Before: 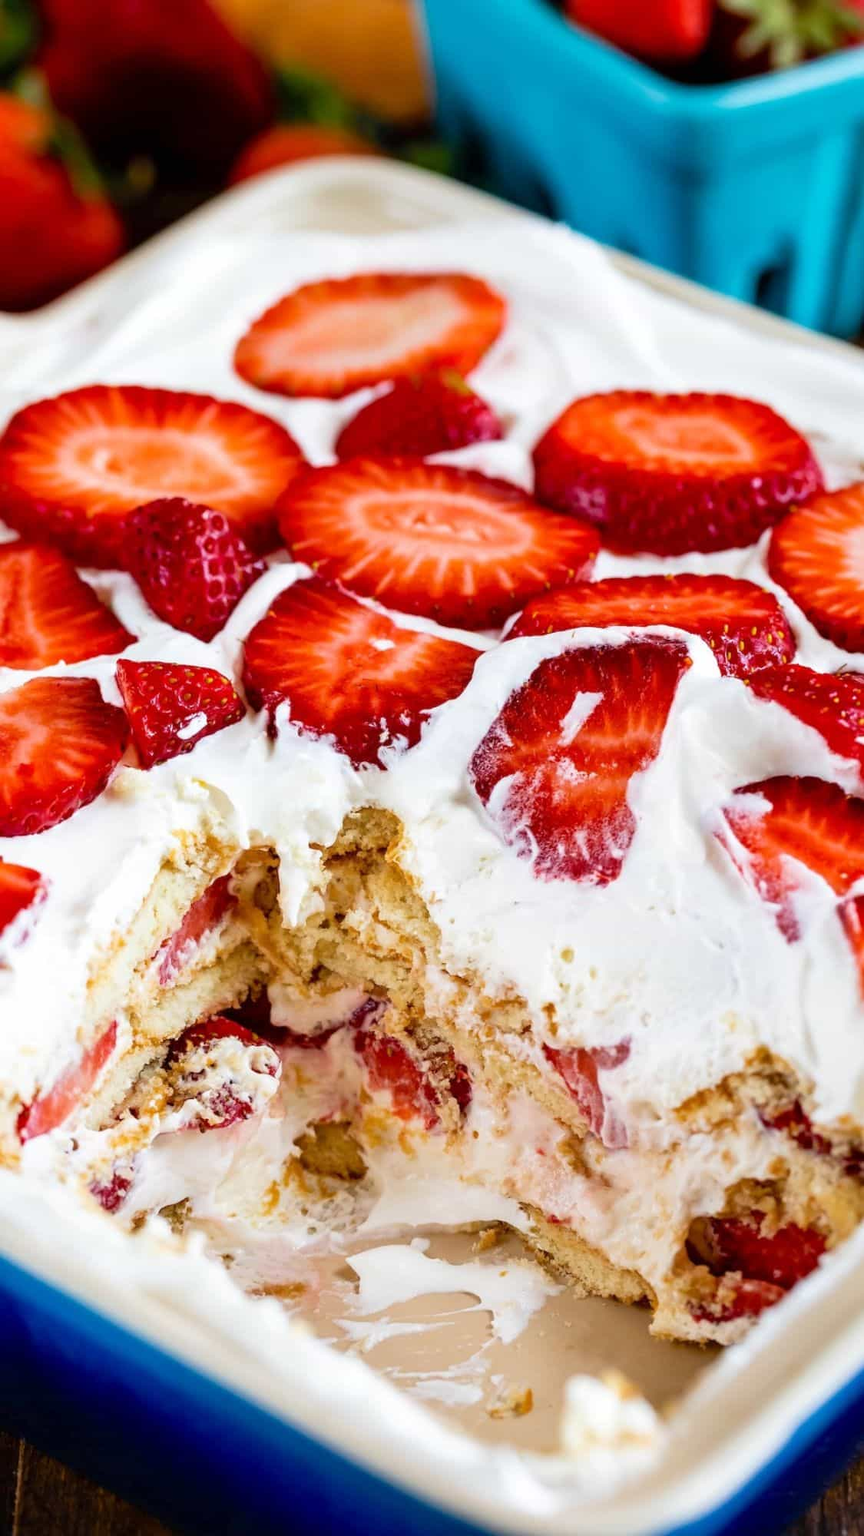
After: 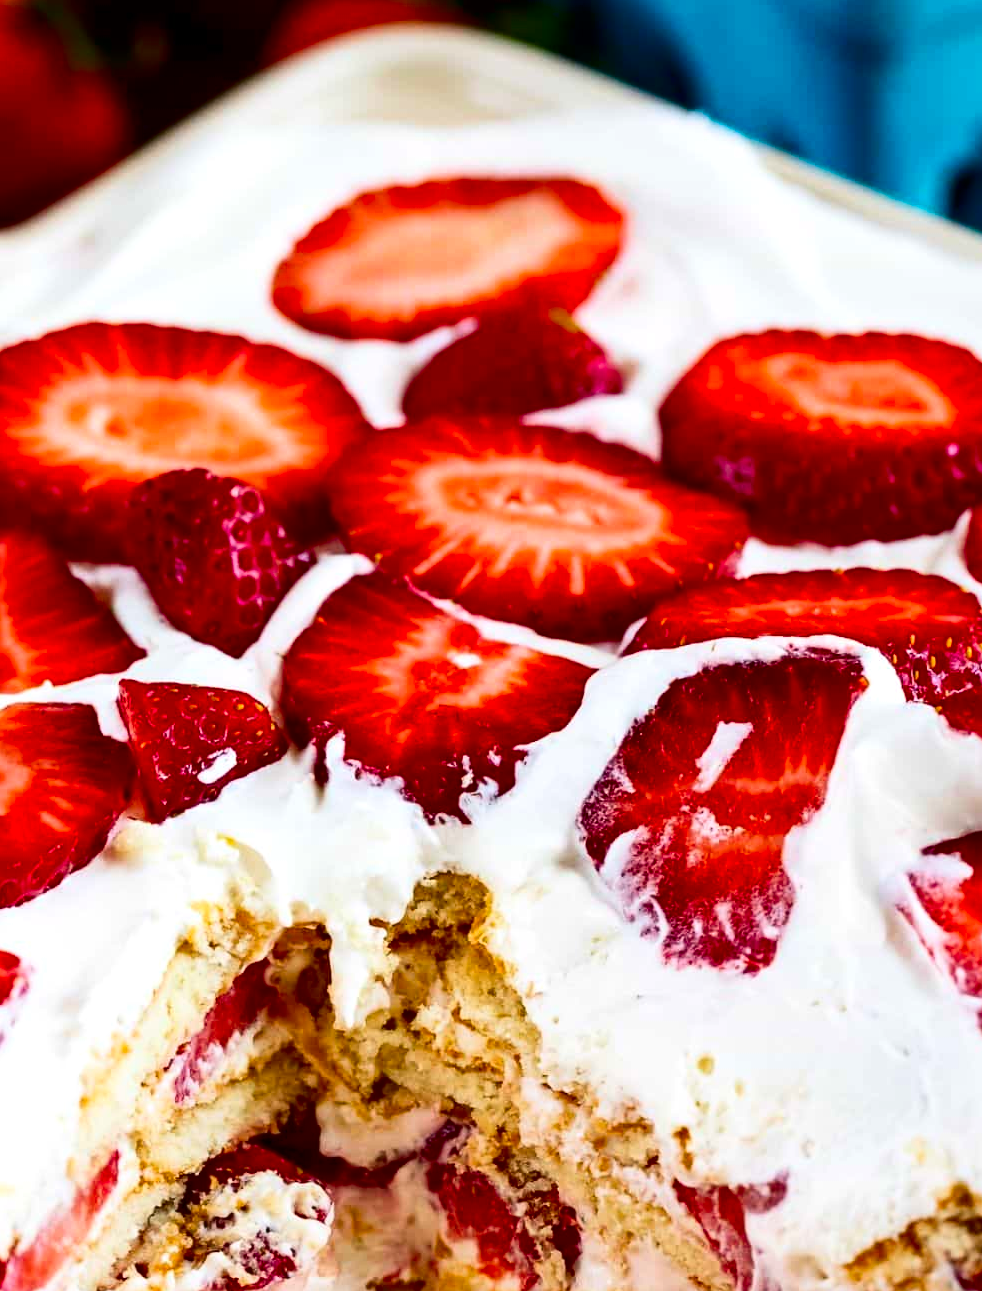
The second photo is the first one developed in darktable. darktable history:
contrast brightness saturation: contrast 0.22, brightness -0.19, saturation 0.24
exposure: exposure 0.081 EV, compensate highlight preservation false
crop: left 3.015%, top 8.969%, right 9.647%, bottom 26.457%
